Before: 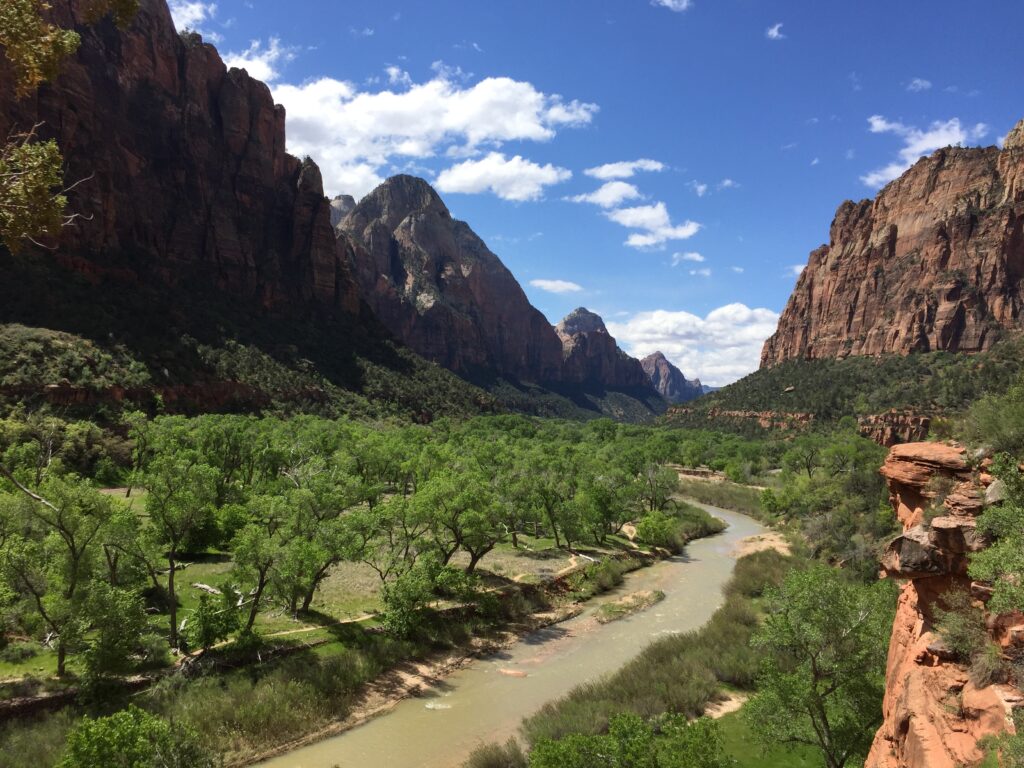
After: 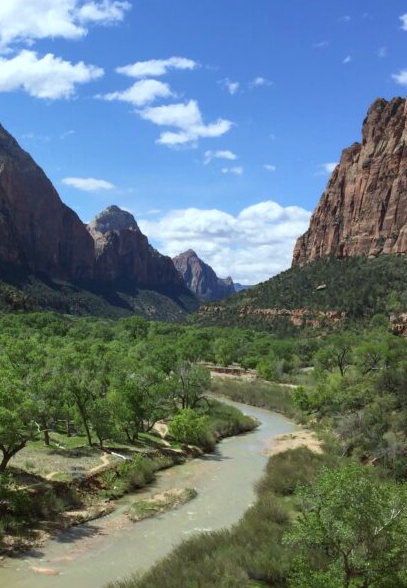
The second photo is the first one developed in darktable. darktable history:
crop: left 45.721%, top 13.393%, right 14.118%, bottom 10.01%
white balance: red 0.925, blue 1.046
